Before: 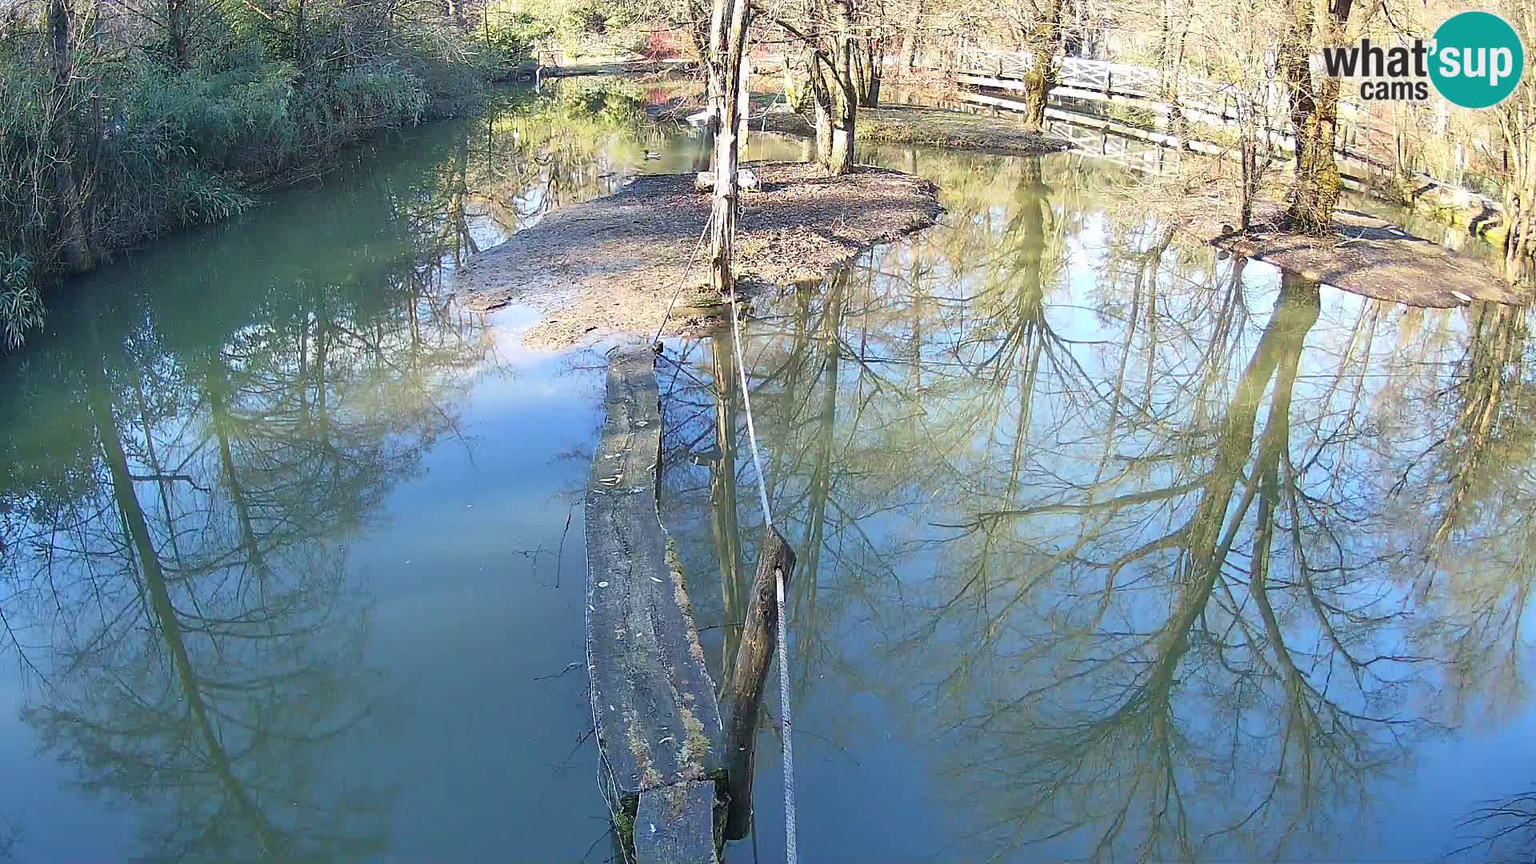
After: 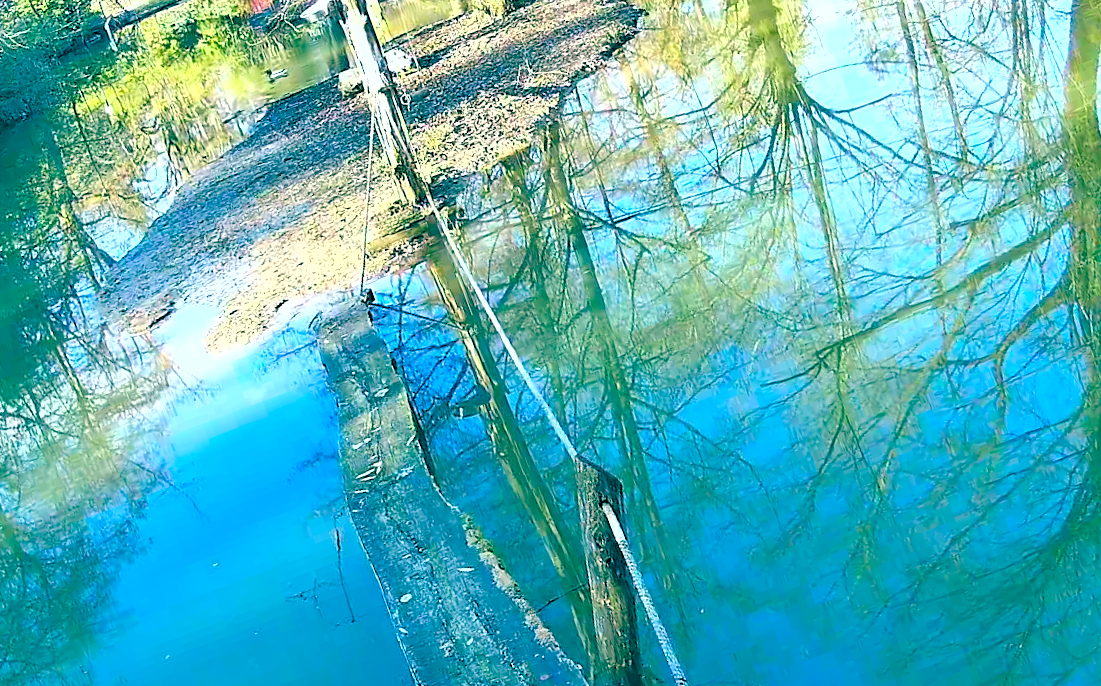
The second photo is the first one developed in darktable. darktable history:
shadows and highlights: radius 126.35, shadows 30.54, highlights -30.64, low approximation 0.01, soften with gaussian
color balance rgb: shadows lift › luminance -10.345%, global offset › luminance -0.553%, global offset › chroma 0.904%, global offset › hue 176.12°, linear chroma grading › global chroma 14.478%, perceptual saturation grading › global saturation 10.582%, perceptual brilliance grading › global brilliance 9.593%, perceptual brilliance grading › shadows 14.989%
contrast brightness saturation: contrast 0.041, saturation 0.159
crop and rotate: angle 20.35°, left 6.876%, right 3.911%, bottom 1.159%
exposure: exposure 0.133 EV, compensate exposure bias true, compensate highlight preservation false
